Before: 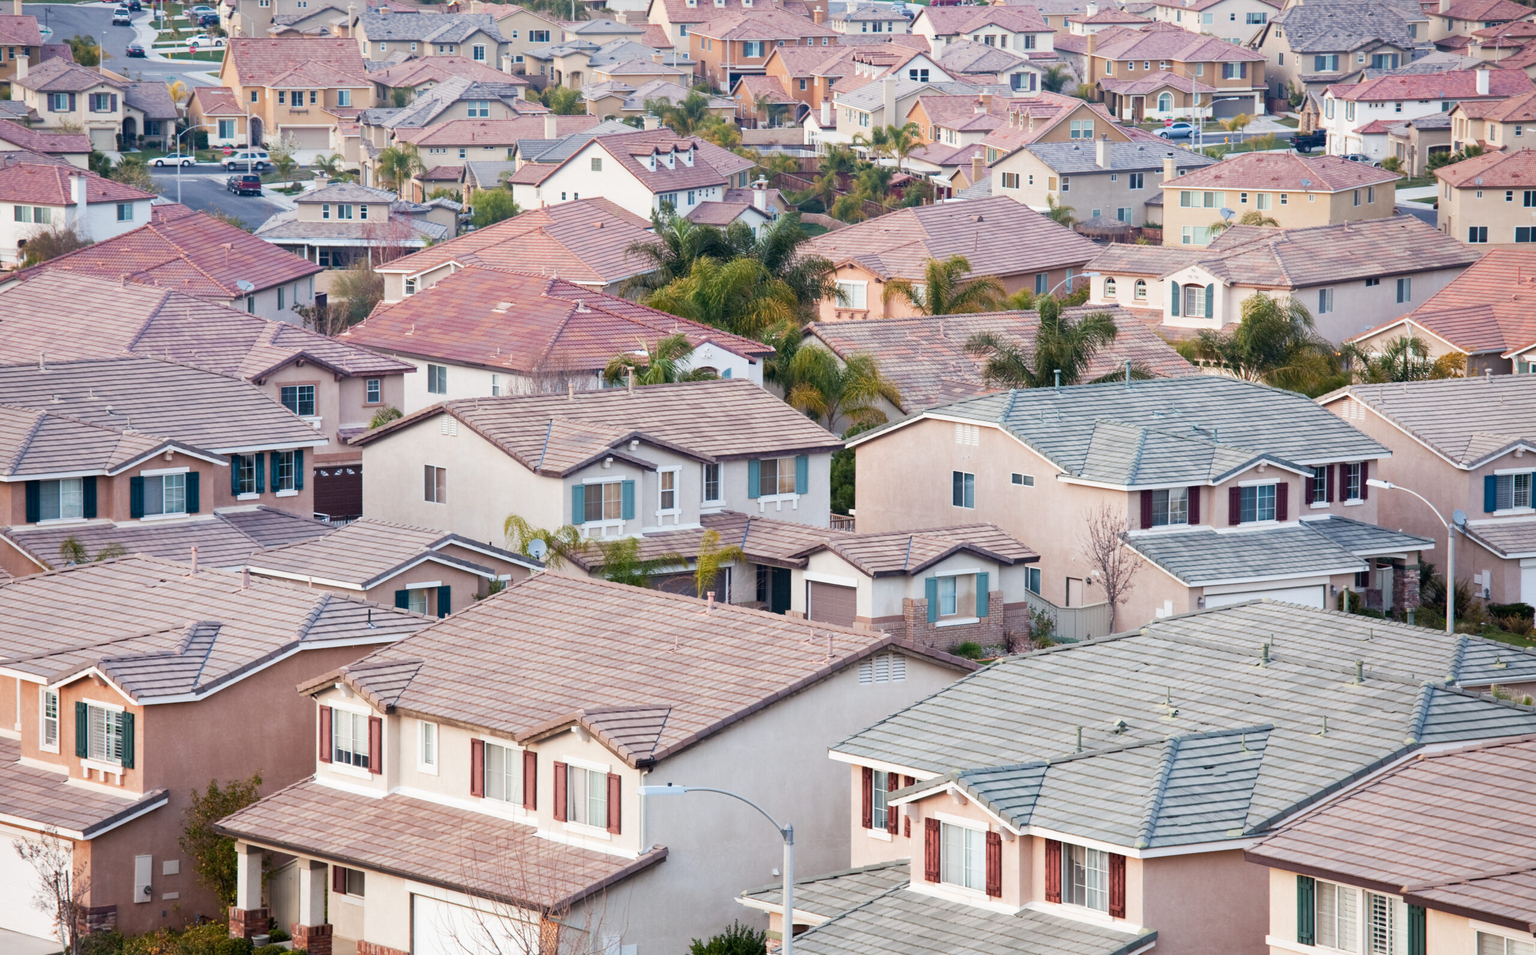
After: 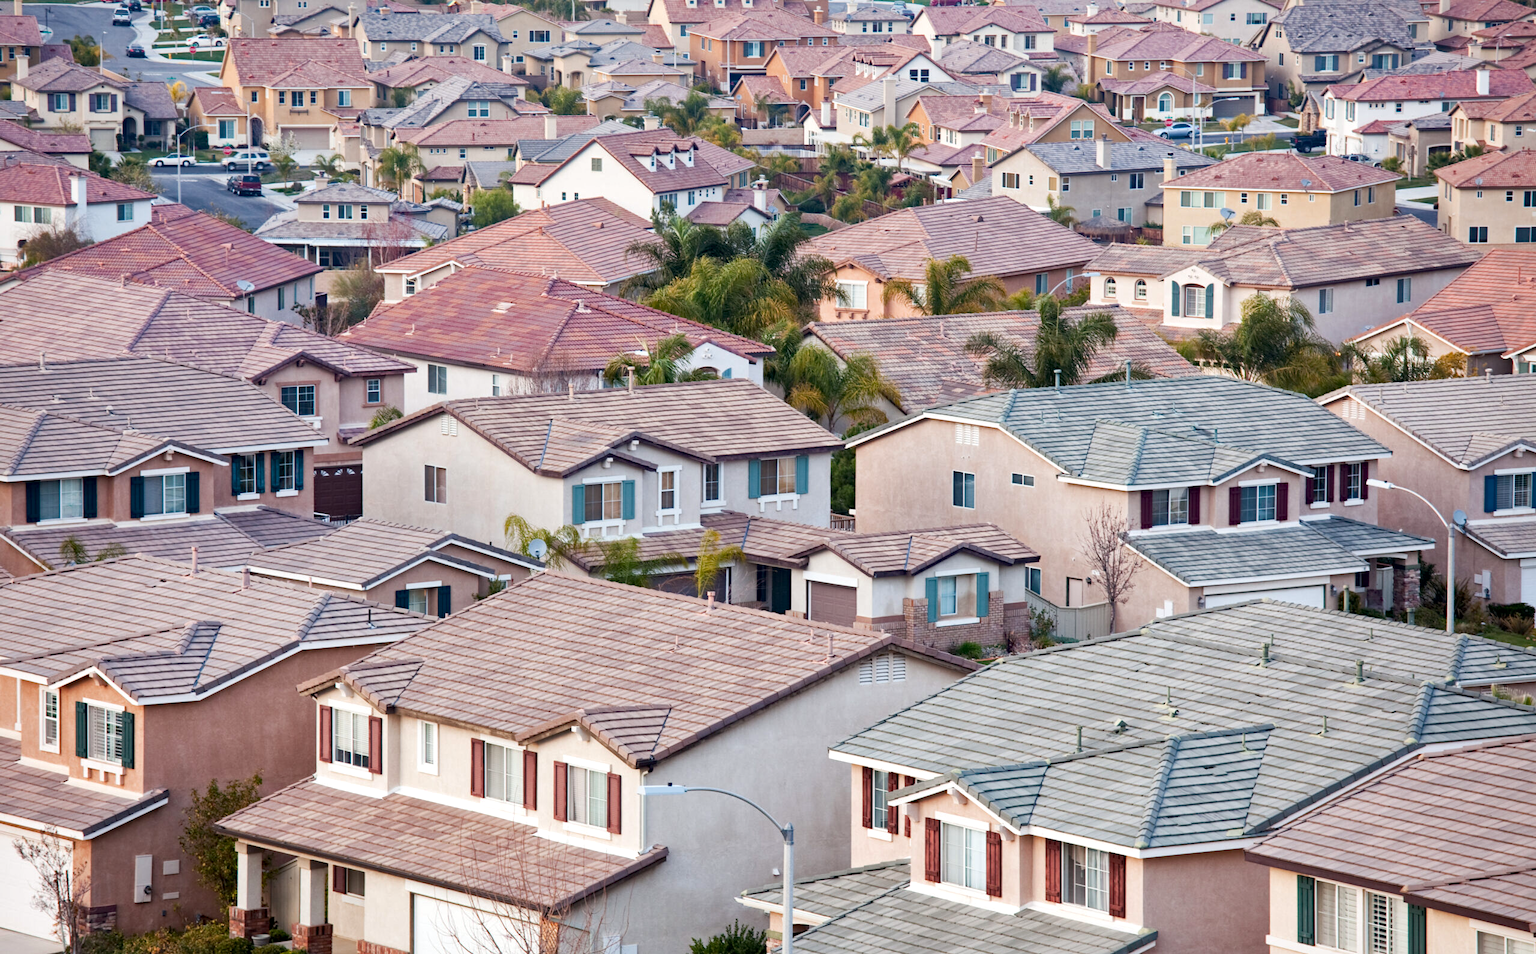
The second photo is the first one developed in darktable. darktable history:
local contrast: mode bilateral grid, contrast 20, coarseness 50, detail 132%, midtone range 0.2
haze removal: compatibility mode true, adaptive false
